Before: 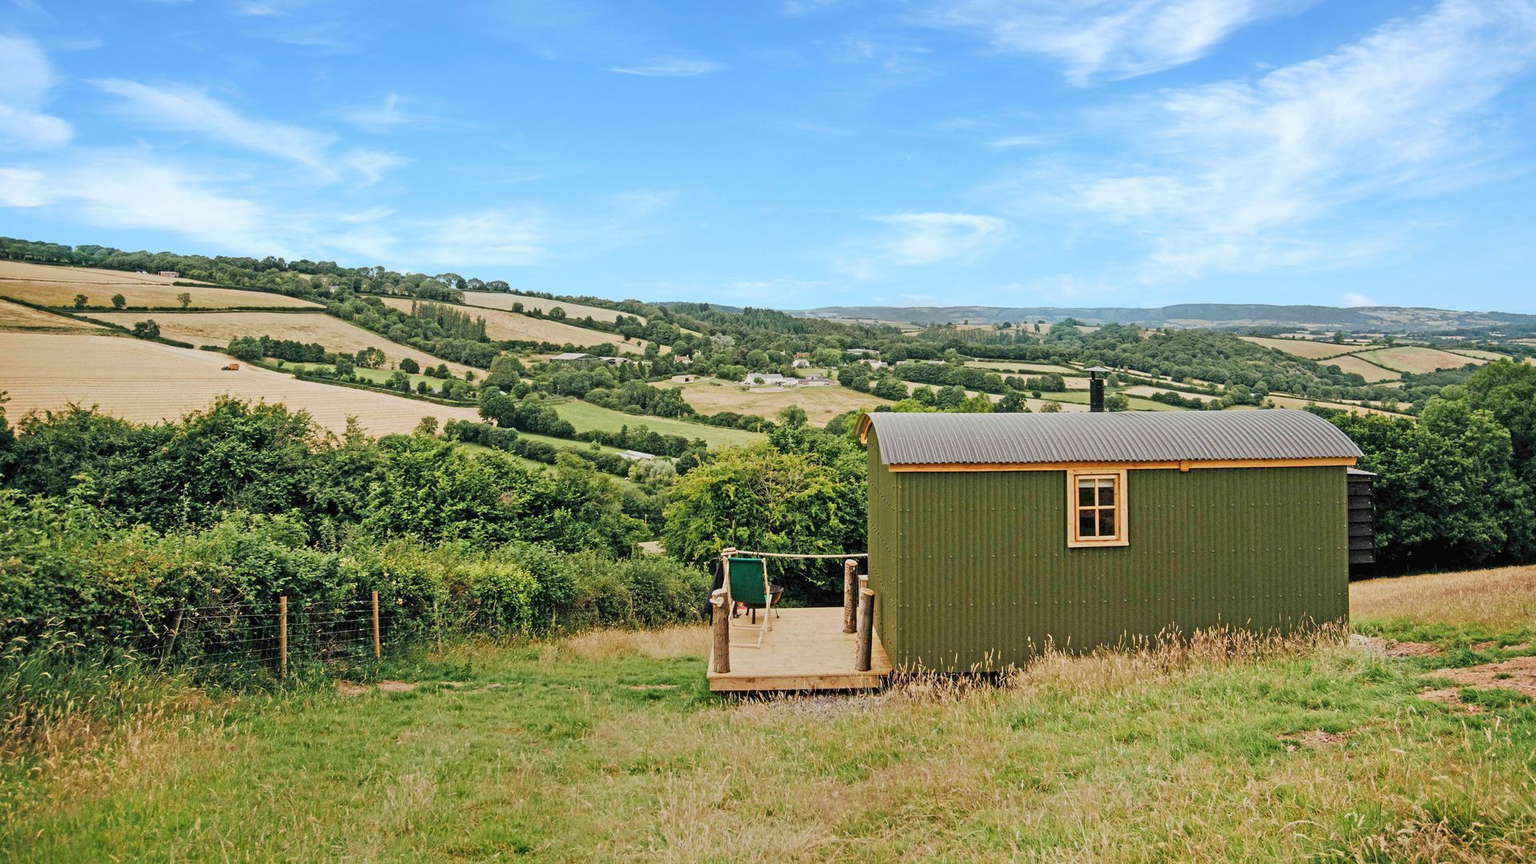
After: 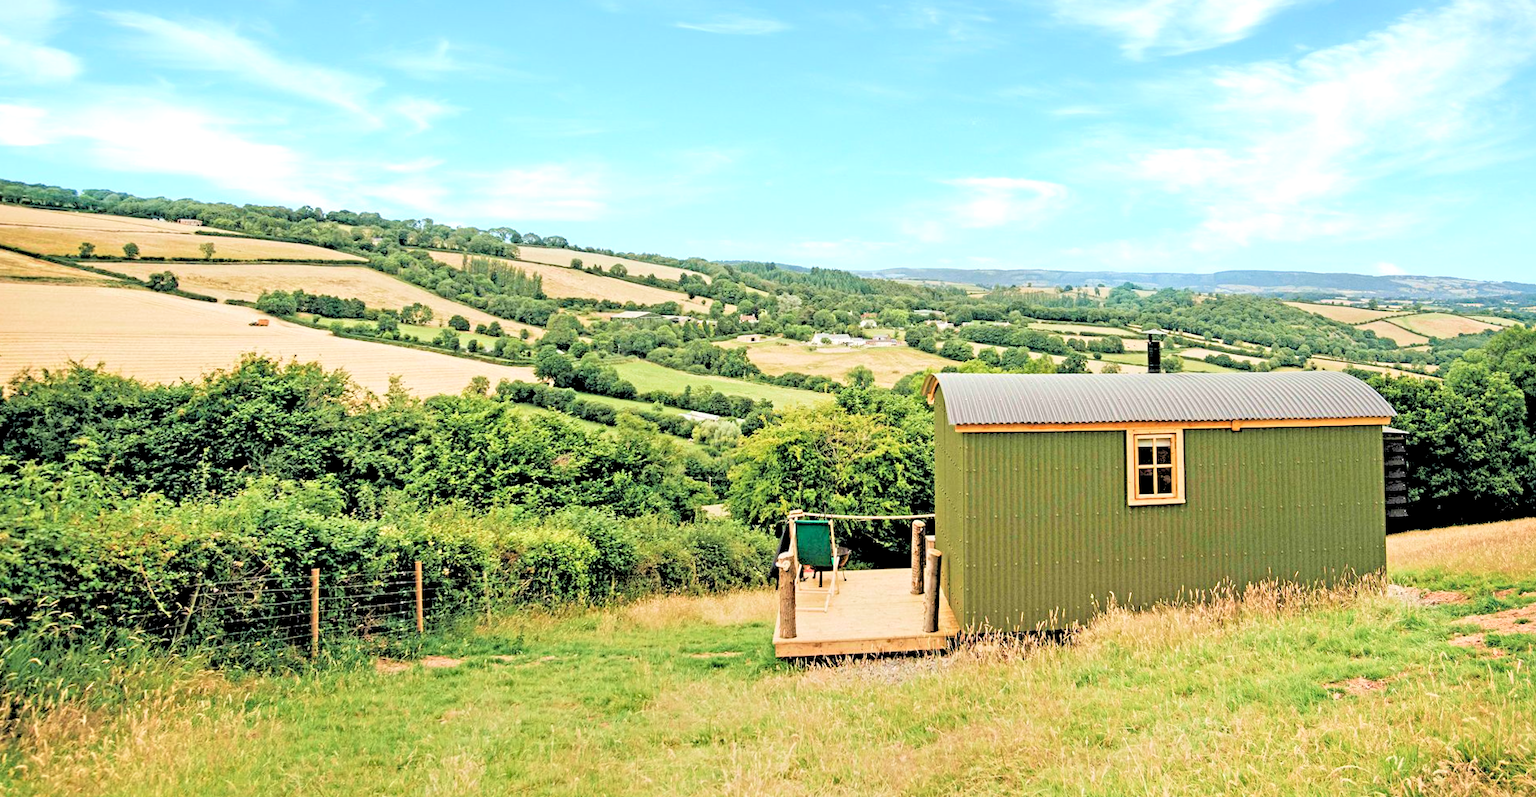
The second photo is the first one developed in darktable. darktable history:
velvia: on, module defaults
rgb levels: levels [[0.027, 0.429, 0.996], [0, 0.5, 1], [0, 0.5, 1]]
rotate and perspective: rotation -0.013°, lens shift (vertical) -0.027, lens shift (horizontal) 0.178, crop left 0.016, crop right 0.989, crop top 0.082, crop bottom 0.918
exposure: black level correction 0, exposure 0.5 EV, compensate highlight preservation false
